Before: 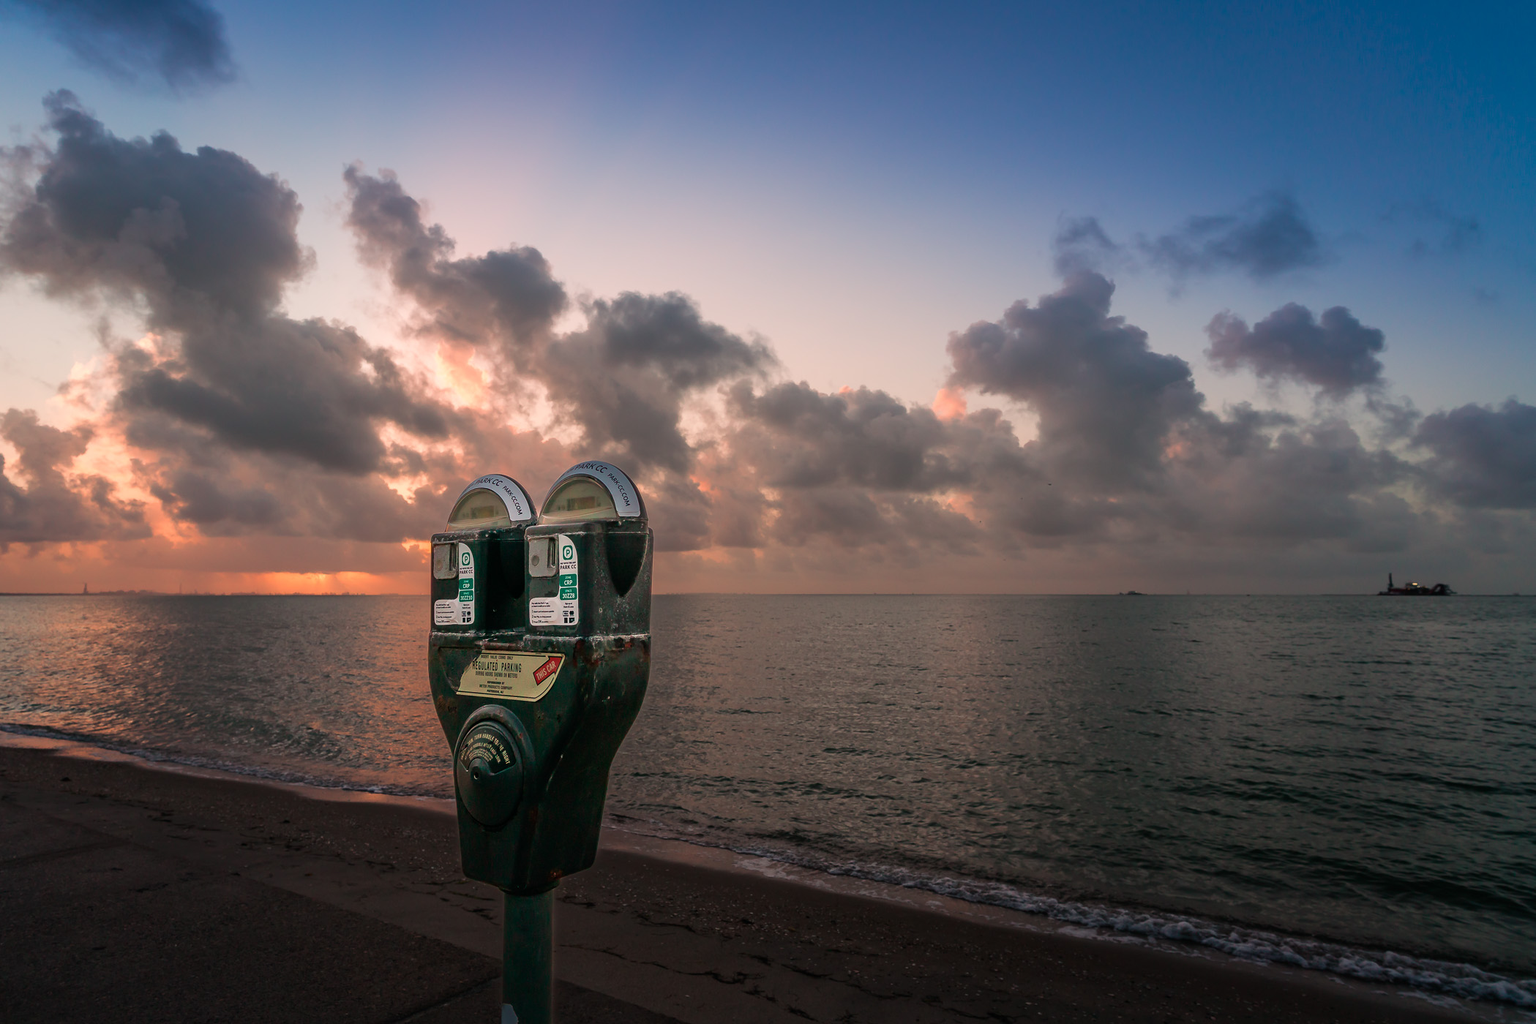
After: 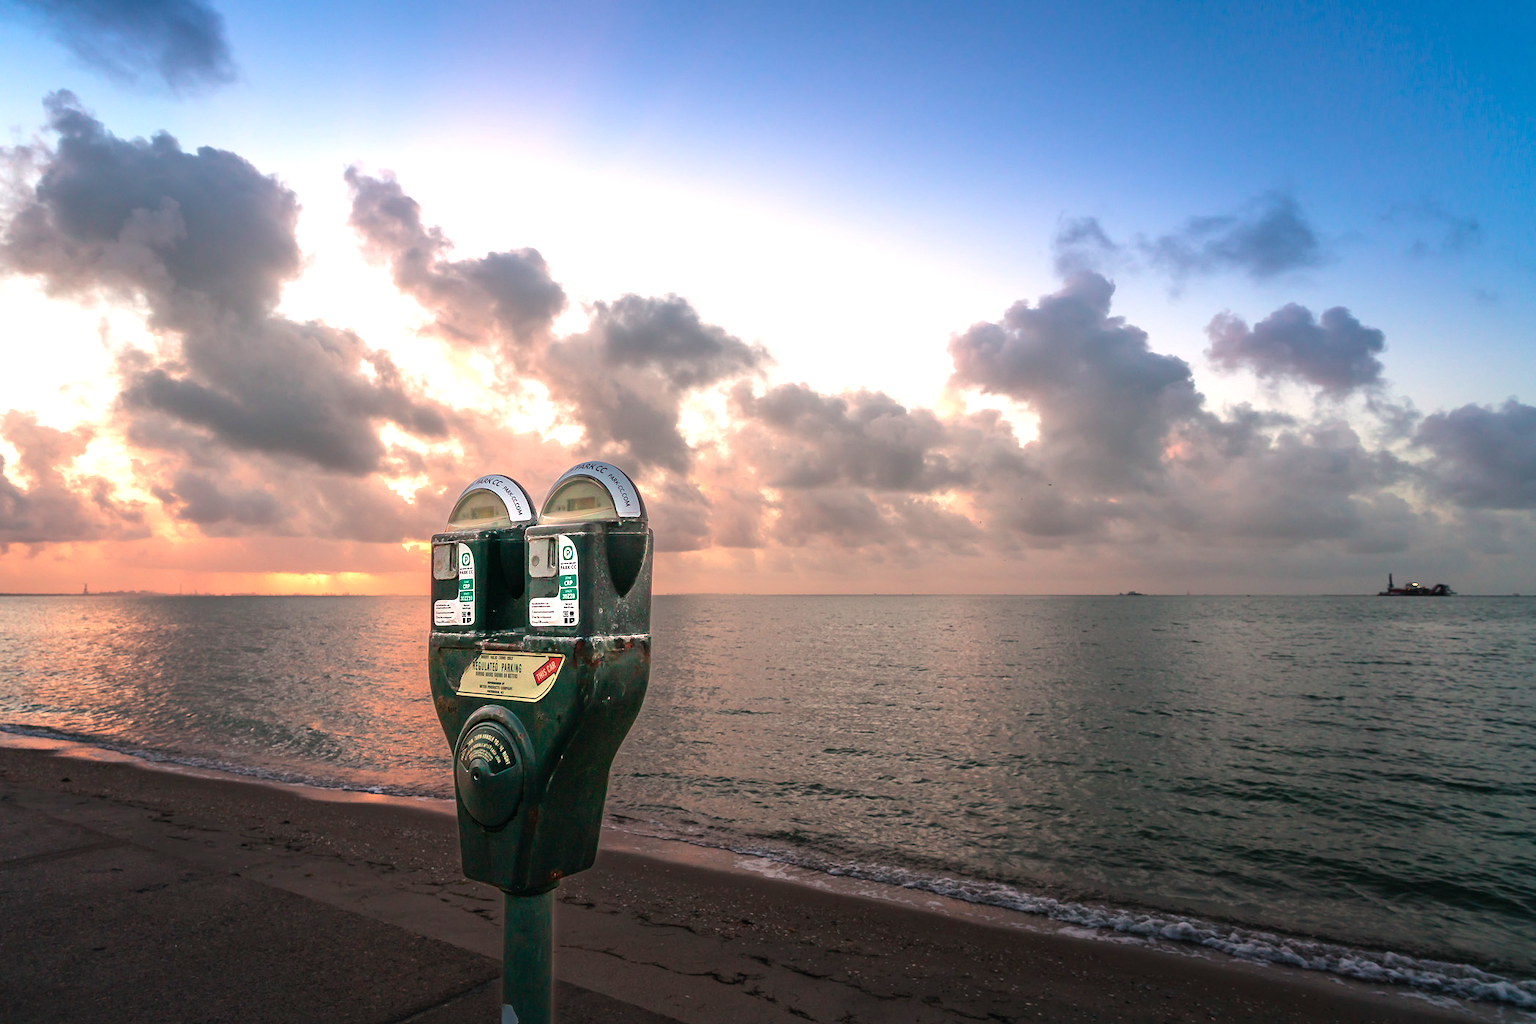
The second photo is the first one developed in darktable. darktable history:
exposure: exposure 1.252 EV, compensate exposure bias true, compensate highlight preservation false
